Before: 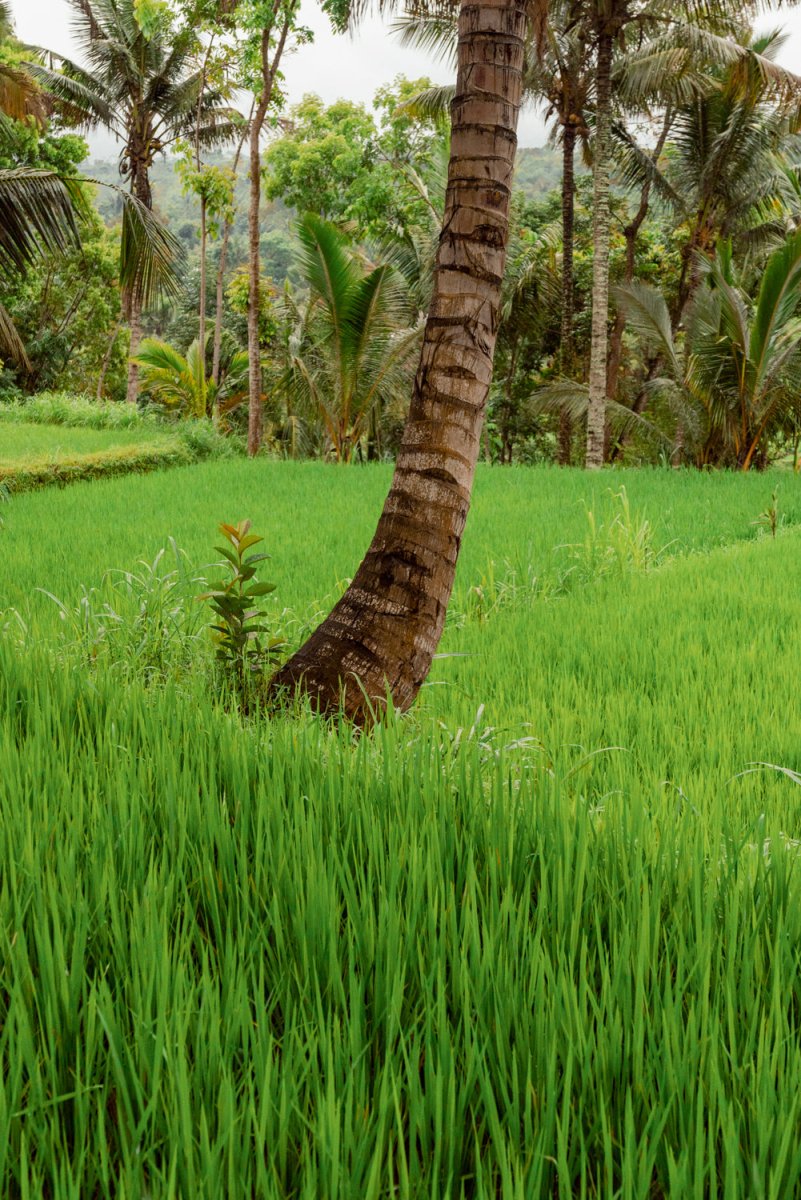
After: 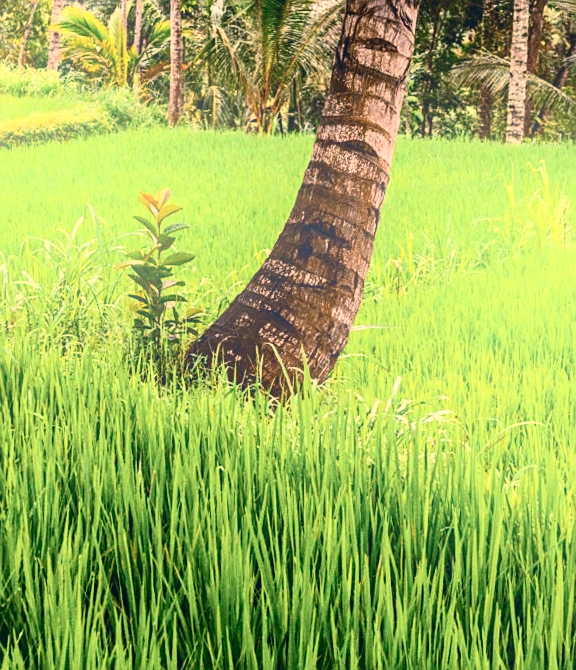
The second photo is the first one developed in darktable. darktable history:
sharpen: on, module defaults
bloom: size 16%, threshold 98%, strength 20%
contrast brightness saturation: contrast 0.4, brightness 0.1, saturation 0.21
color correction: highlights a* 14.46, highlights b* 5.85, shadows a* -5.53, shadows b* -15.24, saturation 0.85
crop: left 11.123%, top 27.61%, right 18.3%, bottom 17.034%
exposure: black level correction 0, exposure 0.4 EV, compensate exposure bias true, compensate highlight preservation false
local contrast: on, module defaults
rotate and perspective: rotation 0.8°, automatic cropping off
